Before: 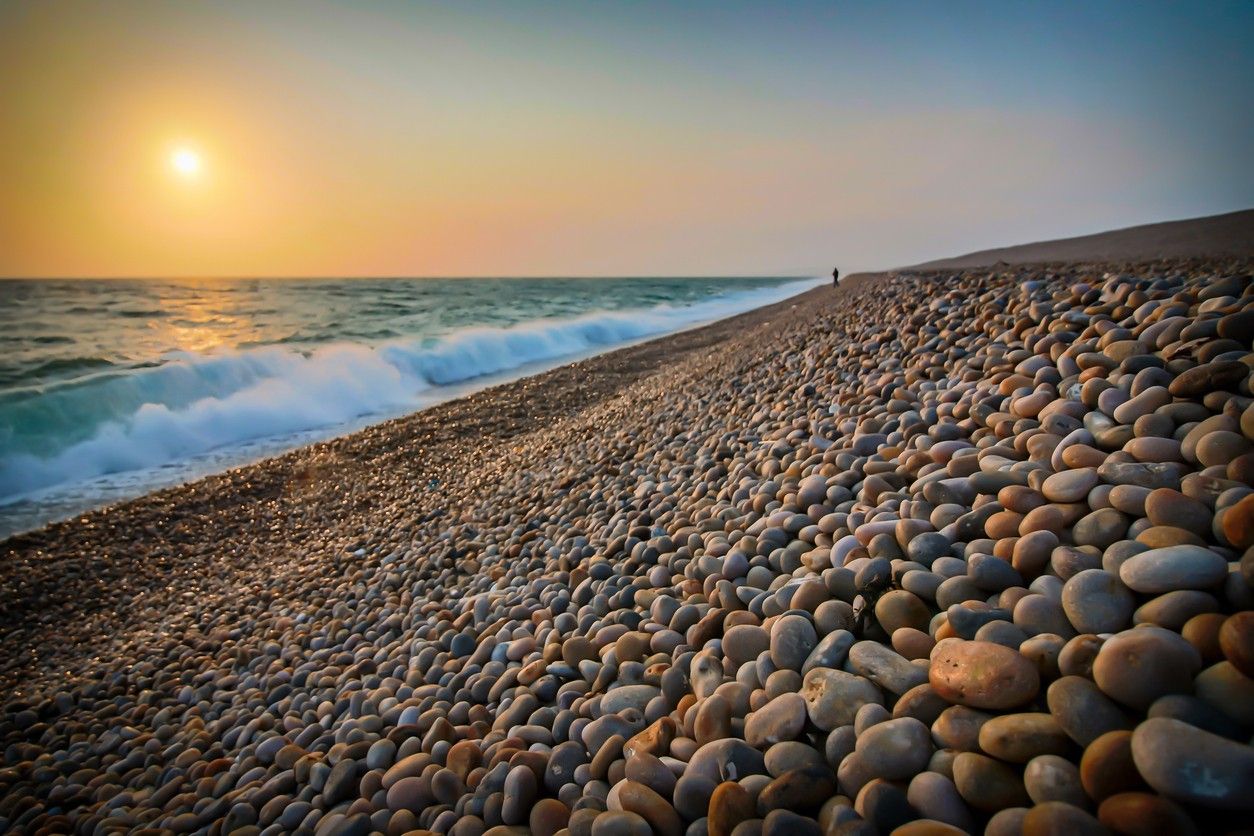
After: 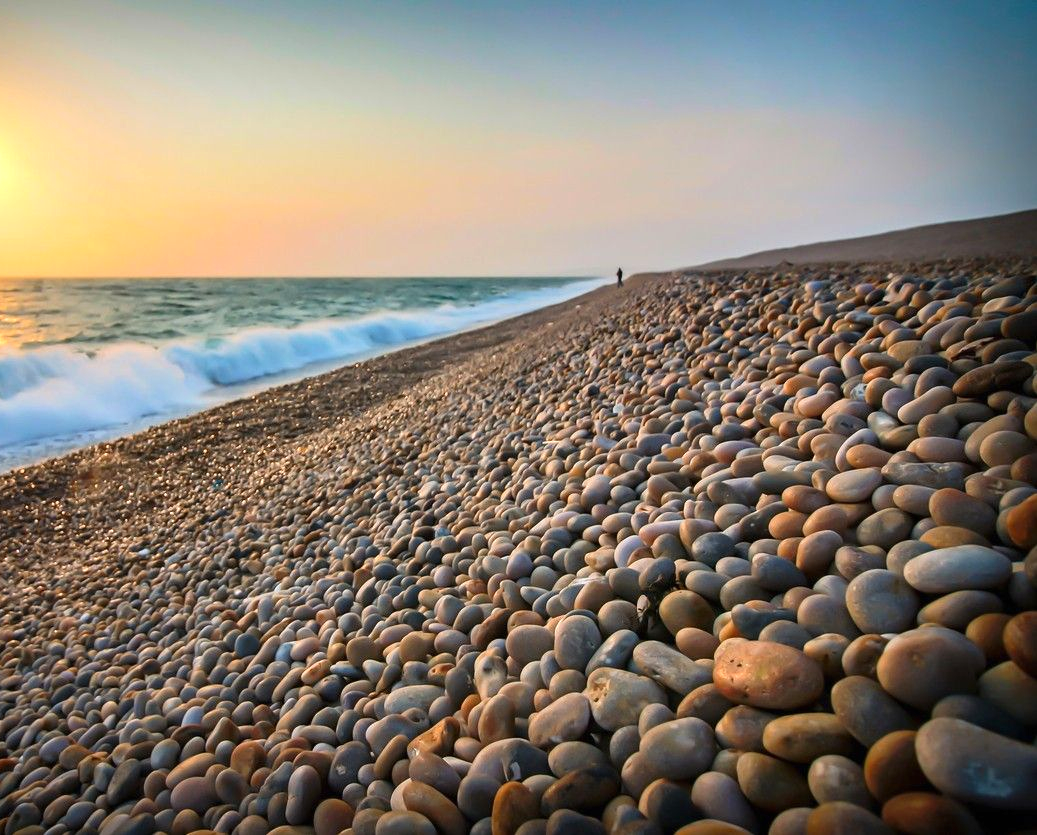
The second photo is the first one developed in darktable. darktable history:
exposure: black level correction 0, exposure 0.499 EV, compensate highlight preservation false
crop: left 17.288%, bottom 0.025%
